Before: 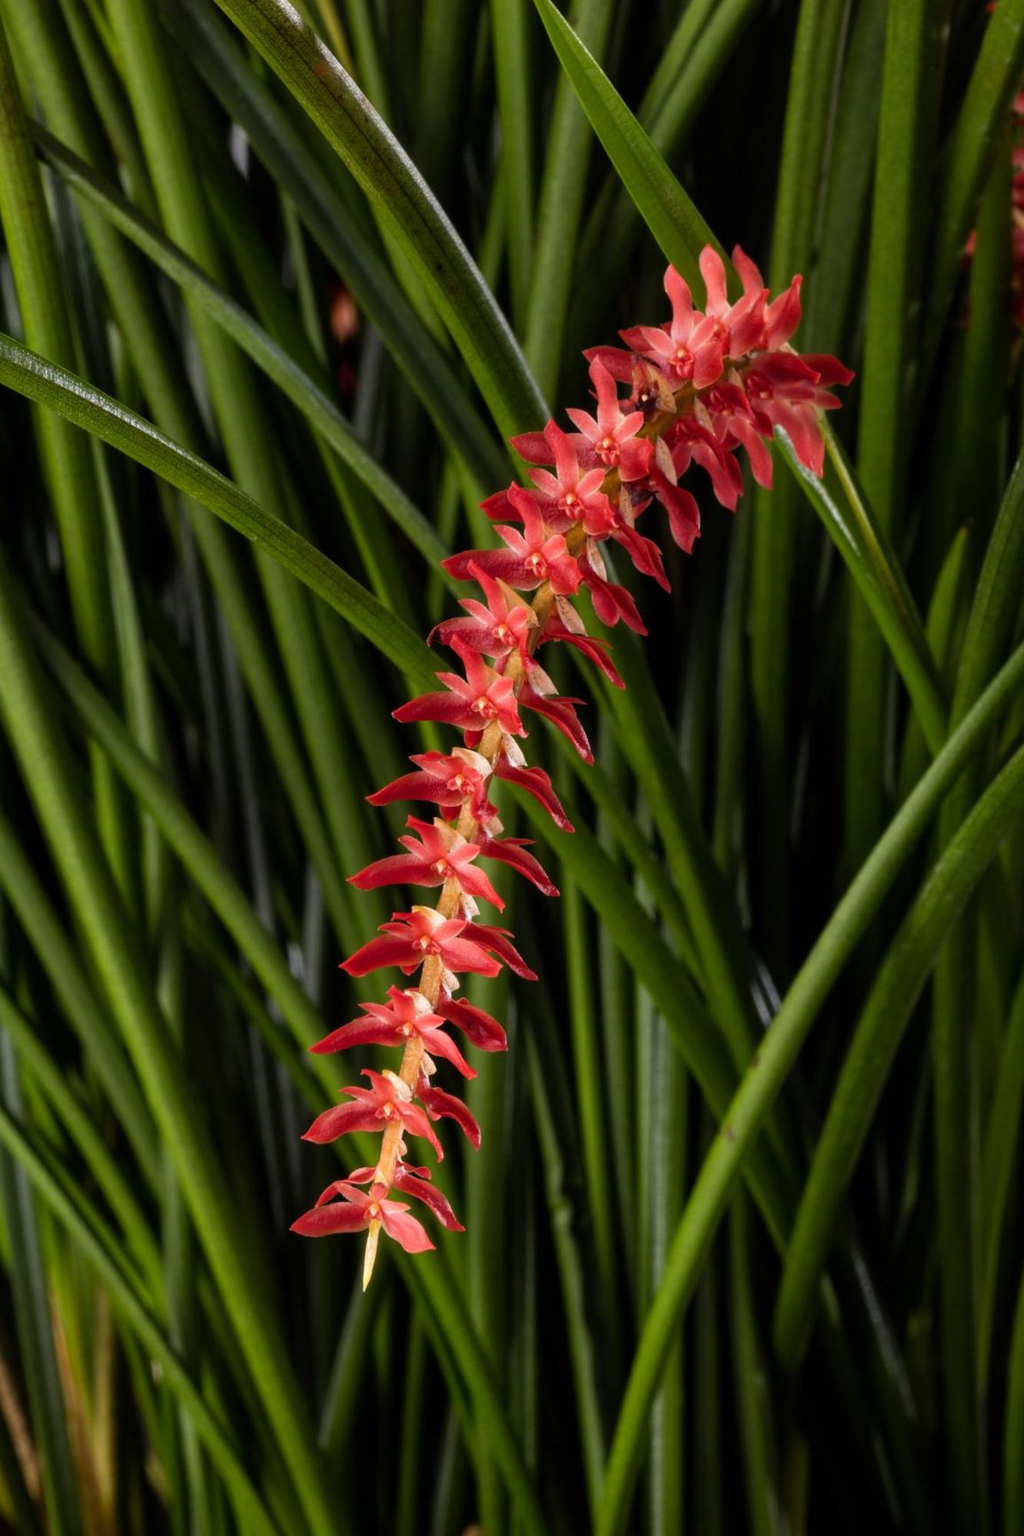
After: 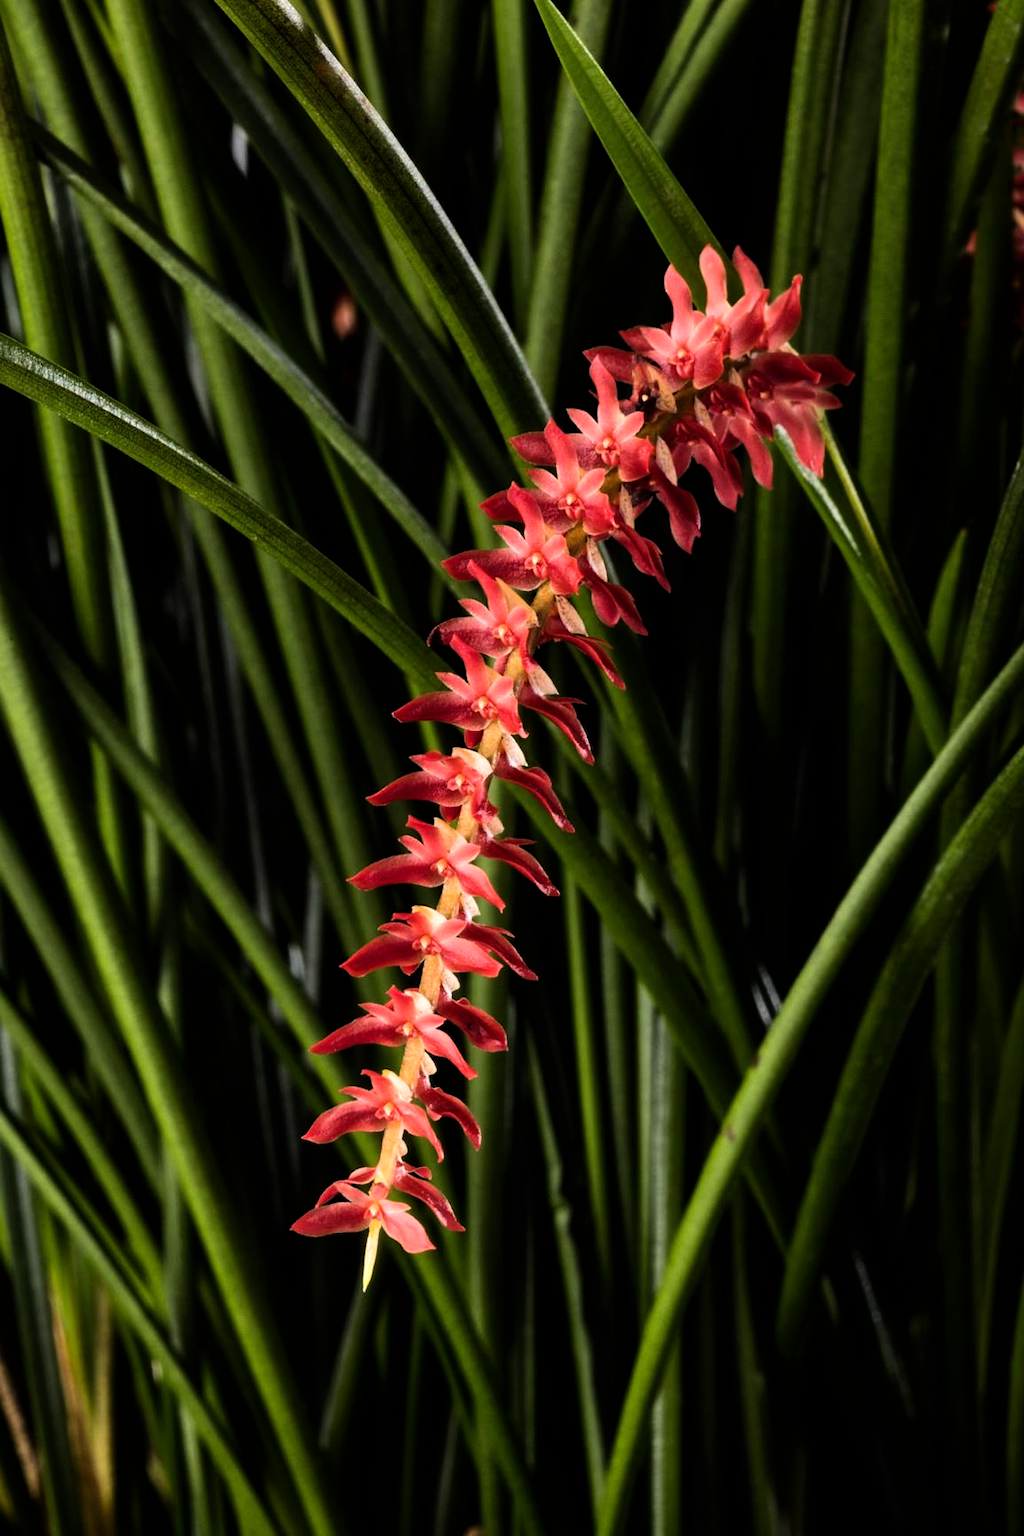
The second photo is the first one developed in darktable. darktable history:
tone curve: curves: ch0 [(0, 0) (0.003, 0) (0.011, 0.001) (0.025, 0.003) (0.044, 0.005) (0.069, 0.011) (0.1, 0.021) (0.136, 0.035) (0.177, 0.079) (0.224, 0.134) (0.277, 0.219) (0.335, 0.315) (0.399, 0.42) (0.468, 0.529) (0.543, 0.636) (0.623, 0.727) (0.709, 0.805) (0.801, 0.88) (0.898, 0.957) (1, 1)]
